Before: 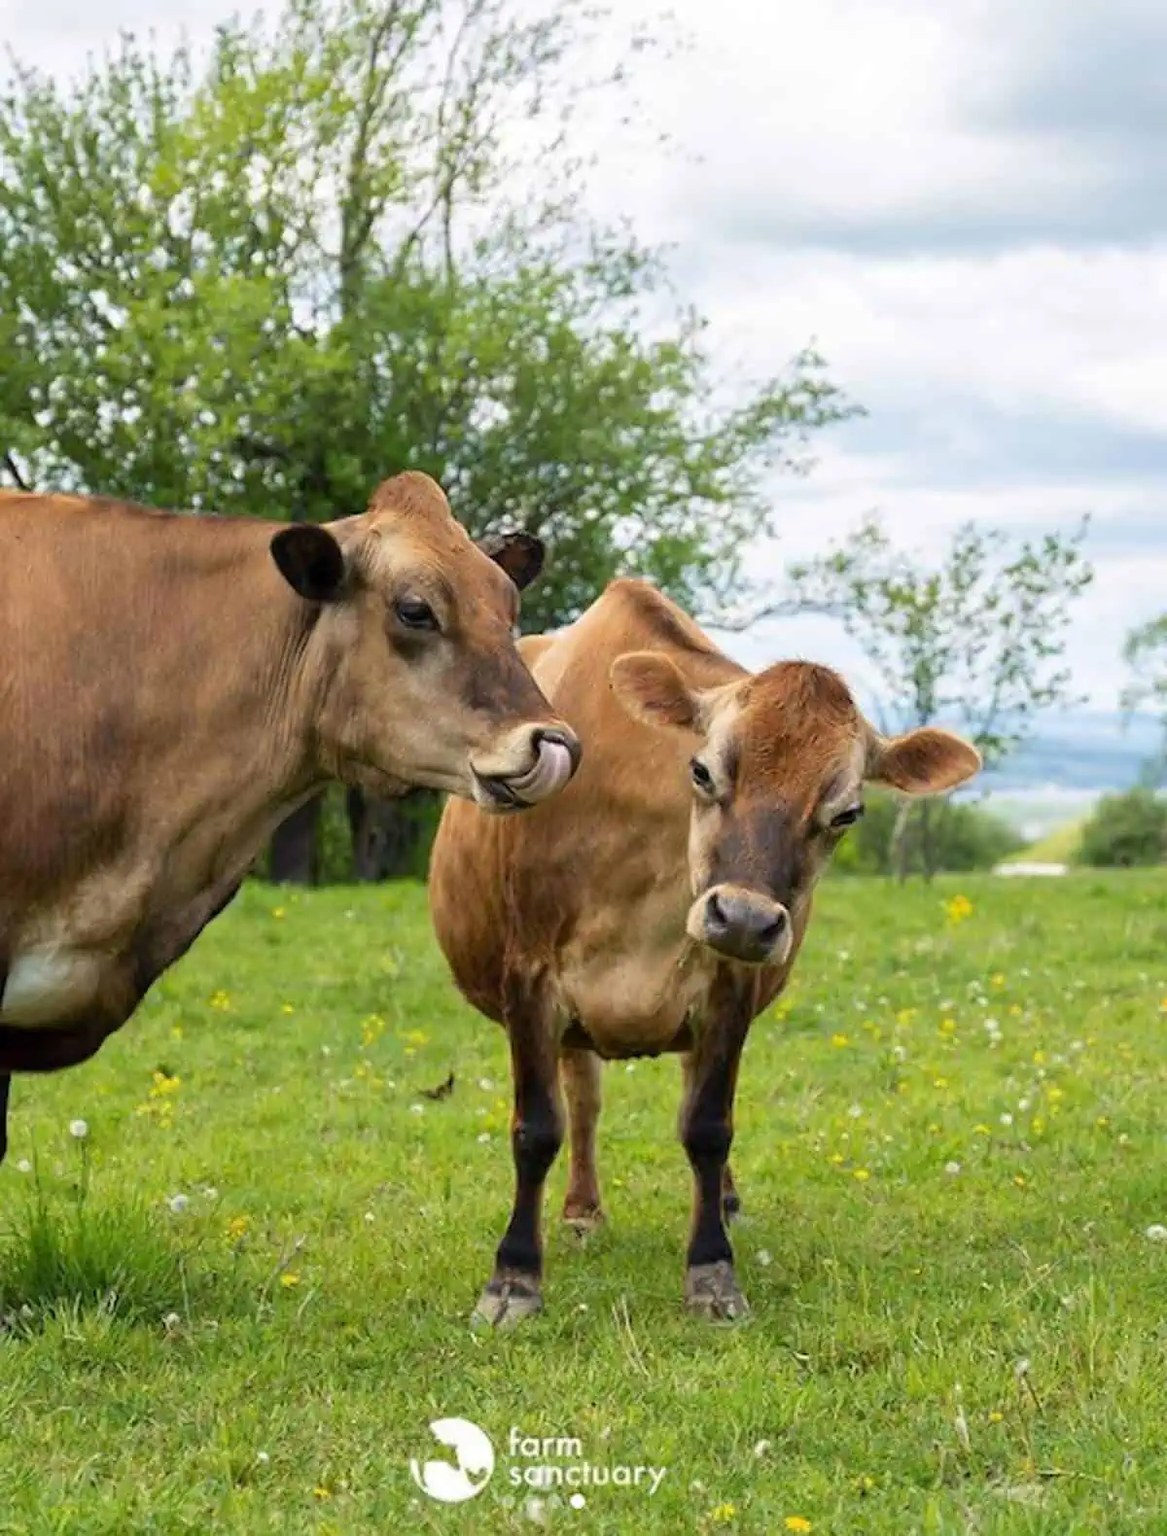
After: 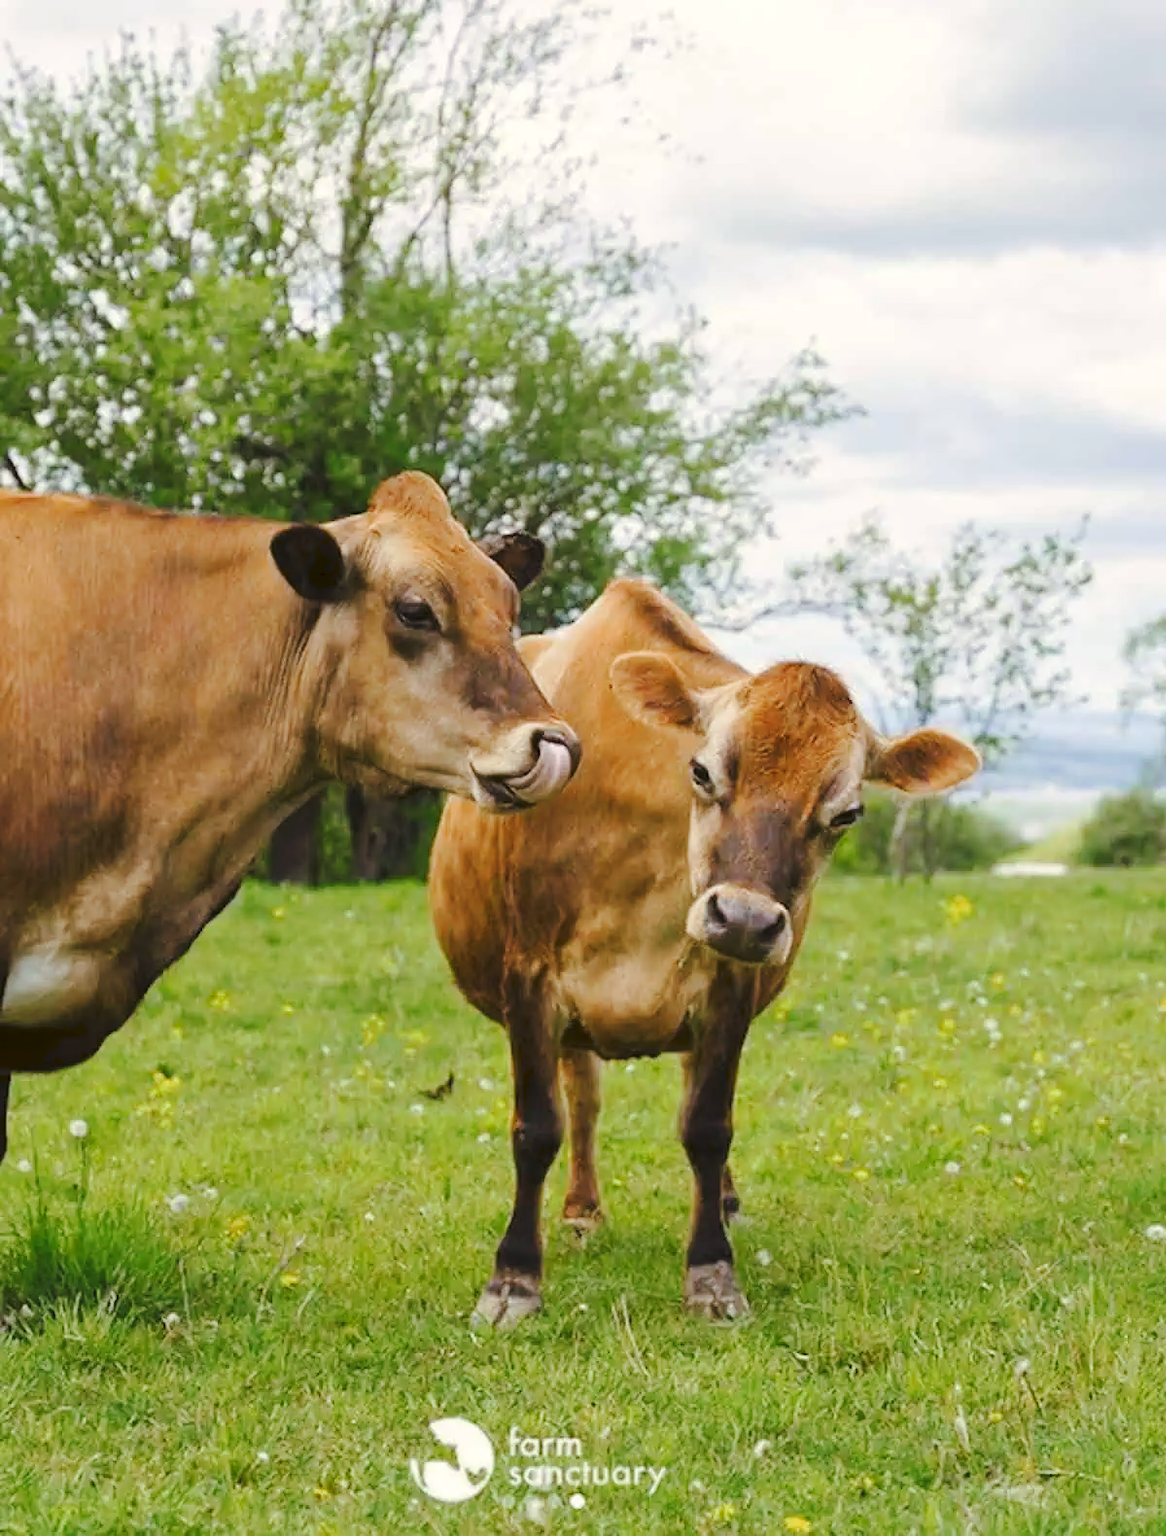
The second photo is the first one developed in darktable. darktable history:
tone curve: curves: ch0 [(0, 0) (0.003, 0.06) (0.011, 0.071) (0.025, 0.085) (0.044, 0.104) (0.069, 0.123) (0.1, 0.146) (0.136, 0.167) (0.177, 0.205) (0.224, 0.248) (0.277, 0.309) (0.335, 0.384) (0.399, 0.467) (0.468, 0.553) (0.543, 0.633) (0.623, 0.698) (0.709, 0.769) (0.801, 0.841) (0.898, 0.912) (1, 1)], preserve colors none
color look up table: target L [94.46, 89.08, 89.27, 86.03, 74.41, 65.79, 67.59, 58.86, 51.73, 43.98, 42.05, 29.84, 3.159, 200.52, 85.51, 80.22, 71.7, 64.44, 59.32, 53.44, 50.28, 51.66, 48.58, 46.18, 40.39, 34.24, 8.98, 97.91, 82.41, 71.37, 67.07, 57.31, 67.86, 49.38, 49.78, 40.86, 35.93, 42.02, 32.42, 34.98, 18.69, 19.16, 6.185, 80.17, 77.14, 72.91, 62.49, 53.46, 31.86], target a [-10.58, -36.25, -32.9, -58.53, -15.26, -22.18, -47.4, -60.54, -7.648, -29.55, -33.21, -16.22, -4.47, 0, -5.379, 21.14, 21.4, 53.12, 54.27, 42.09, 17.98, 59.02, 71.2, 30.91, 20.88, 52.24, 17.09, 0.373, 28.71, 8.068, 1.431, 74.5, 49.37, 23.35, 60.64, 20.68, 43.06, 56.93, 2.938, 39.06, 19.55, 39.59, 3.461, 1.52, -45.3, -26.07, -20.05, -13.19, -20.59], target b [34.44, 56.08, 19.27, 25.43, 28.18, 62.62, 6.171, 51.36, 13.44, 43.8, 18.34, 42.13, 4.919, 0, 70.61, 20.16, 49.05, 22.43, 65.4, 55.08, 53.83, 7.646, 66.66, 6.32, 38.1, 42.21, 14.96, 5.147, -17.62, -32.53, 1.602, -20.94, -39.44, -18.79, -27.38, -55.4, -5.828, -48.33, 3.556, -65.9, 7.71, -30.71, -12.17, -16.08, -12.53, -32.31, -7.446, -34.76, -3.203], num patches 49
